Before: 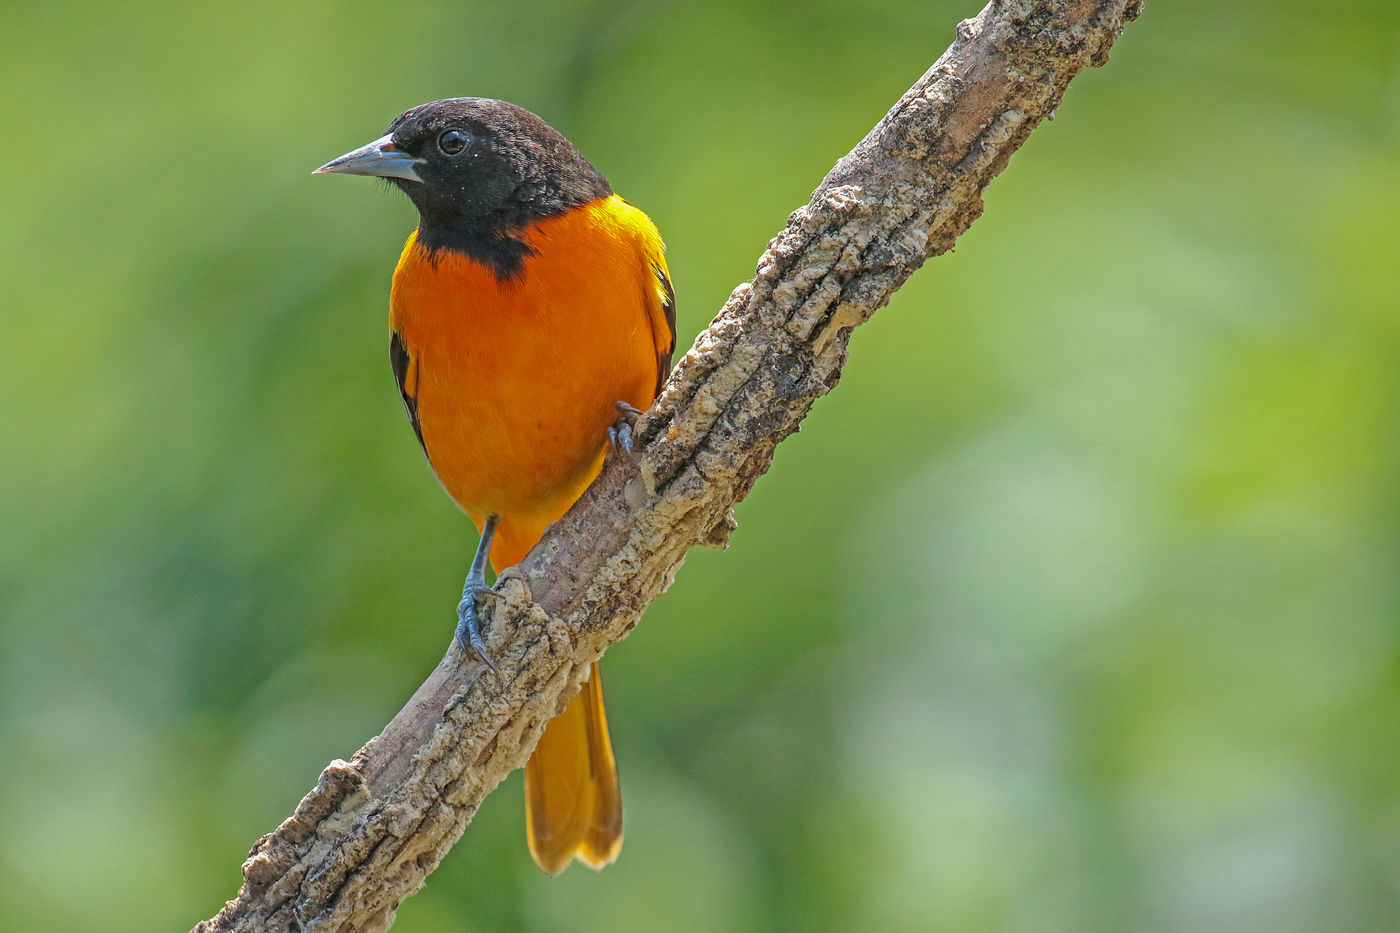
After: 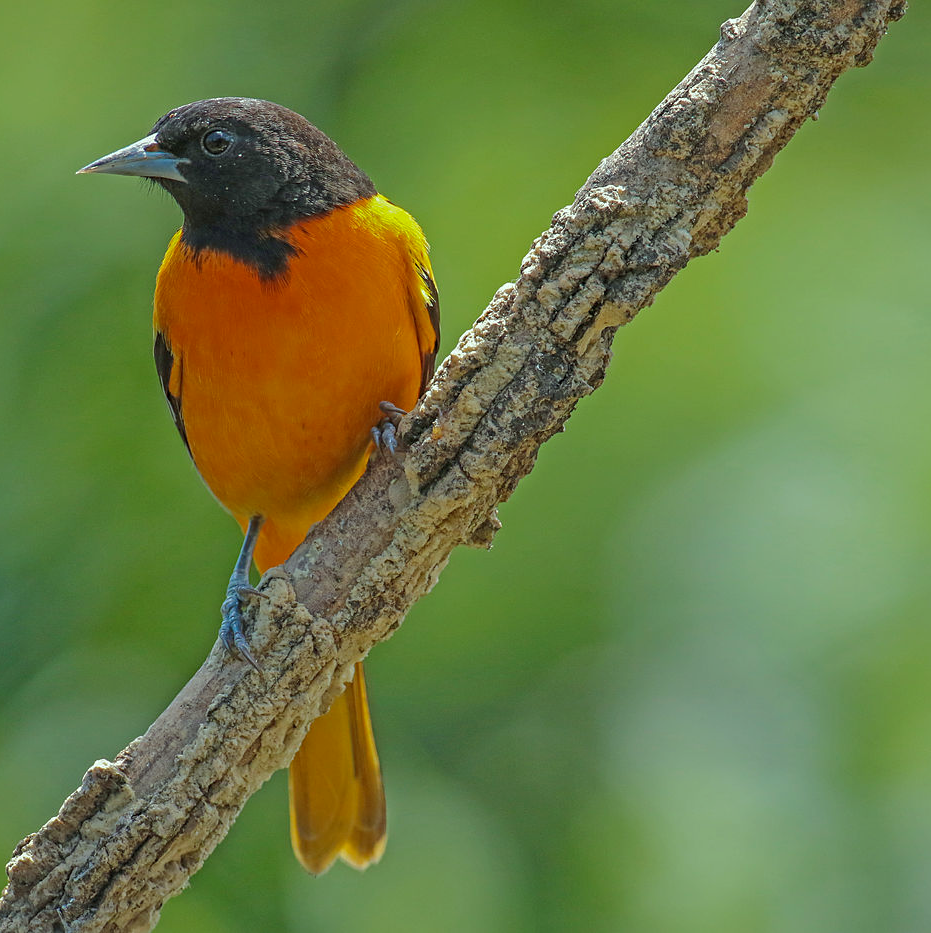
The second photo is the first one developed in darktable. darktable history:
sharpen: amount 0.2
crop: left 16.899%, right 16.556%
fill light: on, module defaults
tone curve: curves: ch0 [(0, 0) (0.568, 0.517) (0.8, 0.717) (1, 1)]
color correction: highlights a* -8, highlights b* 3.1
